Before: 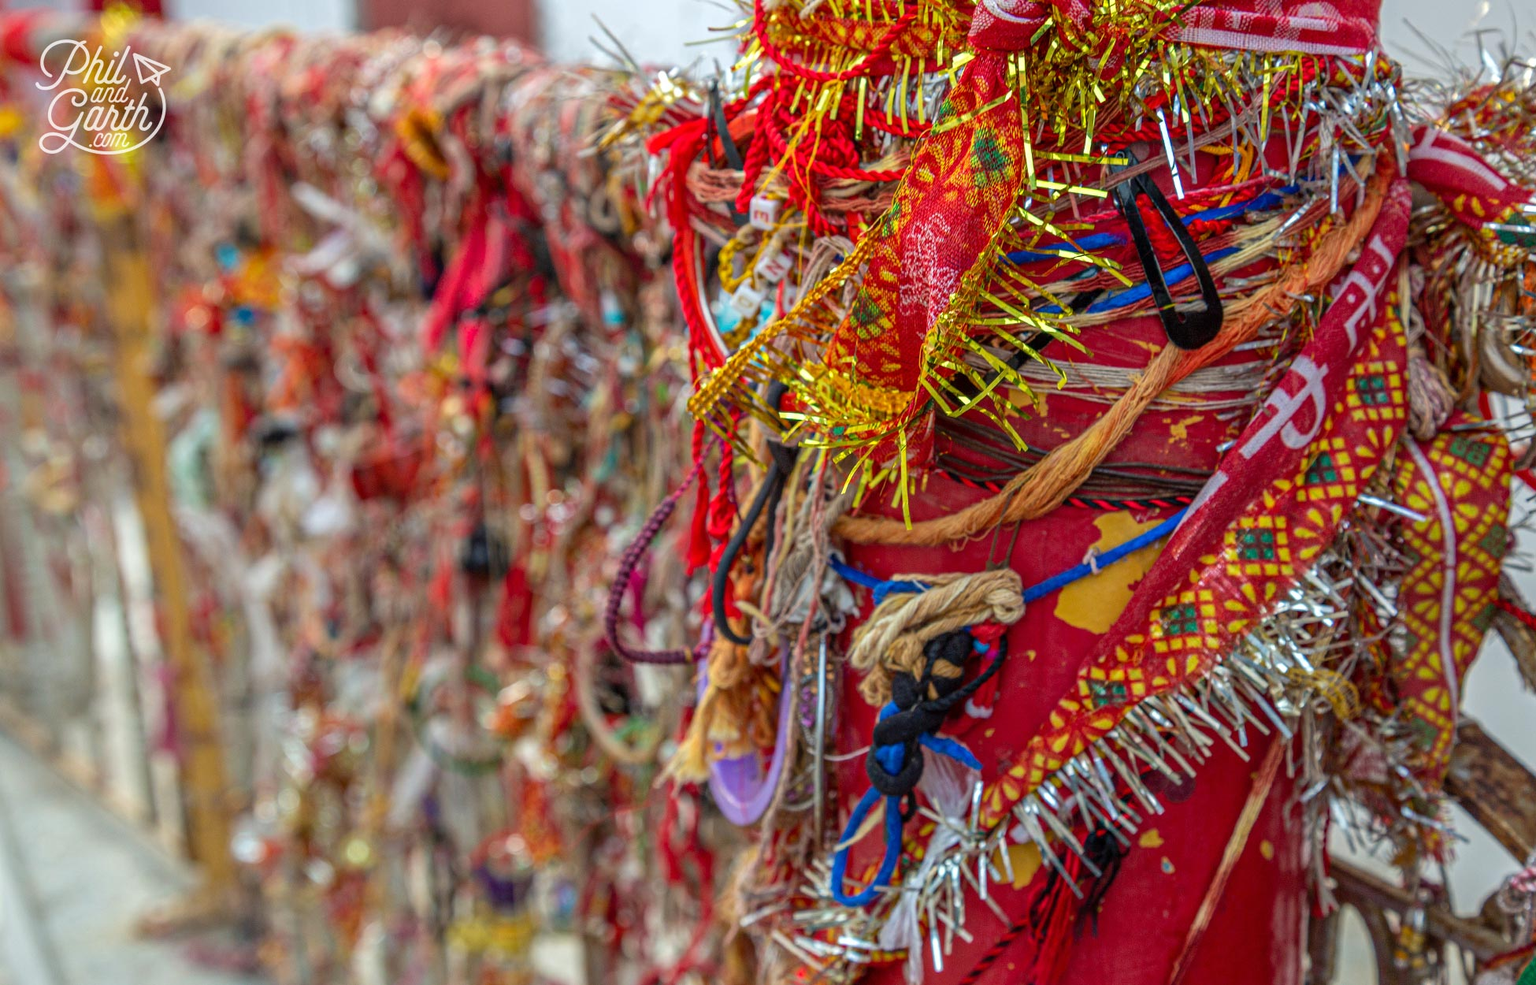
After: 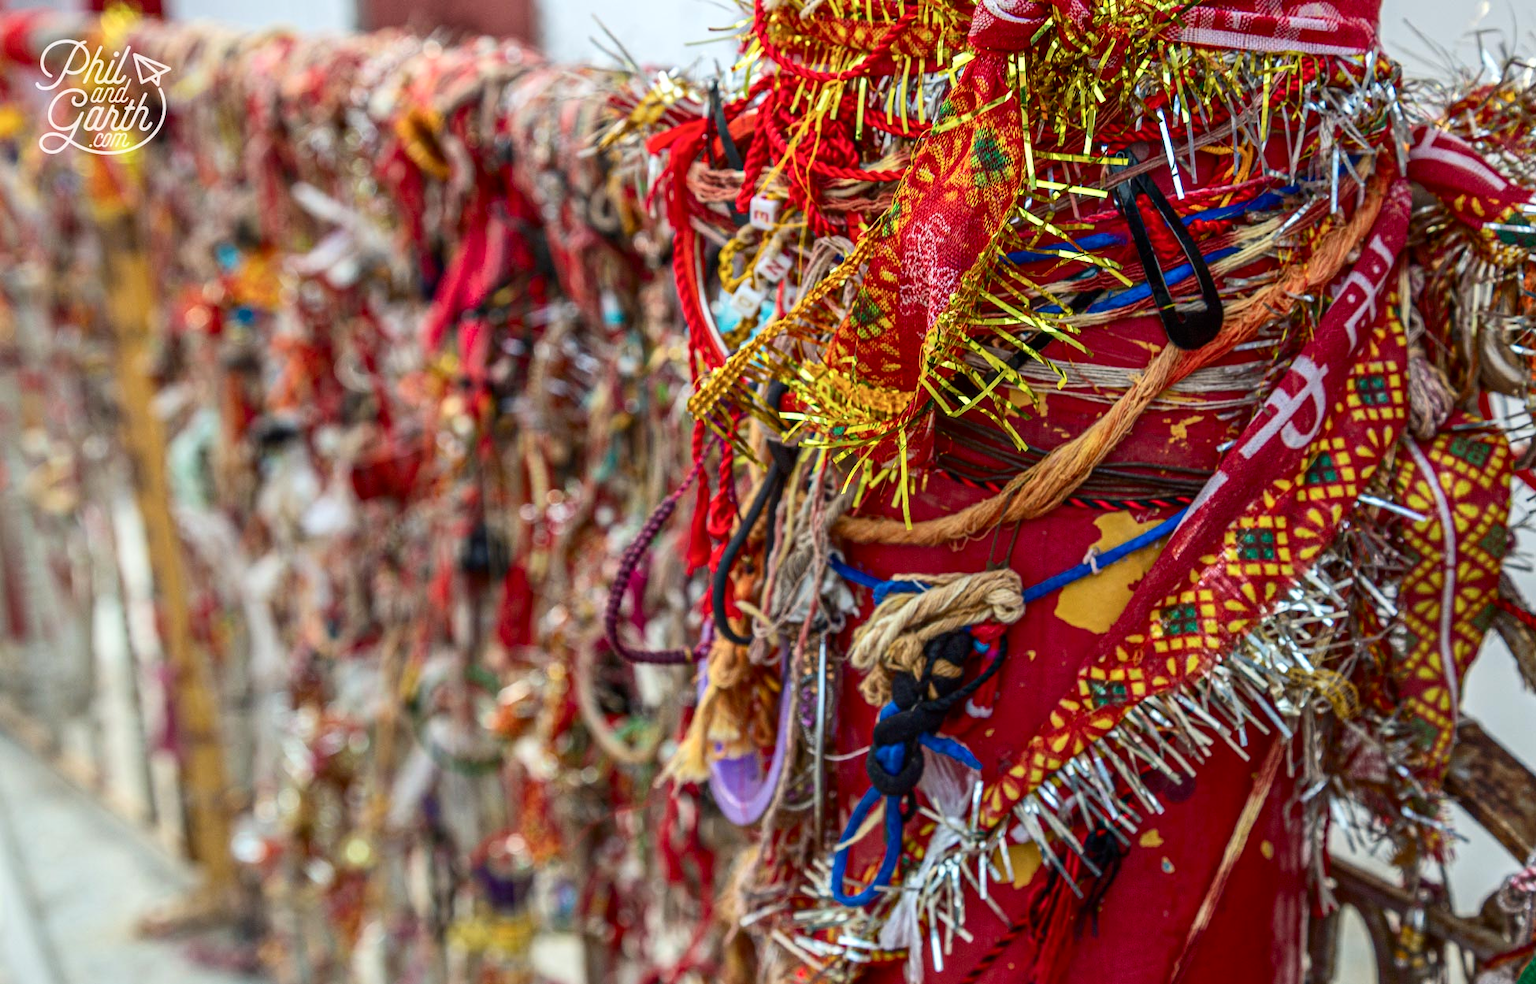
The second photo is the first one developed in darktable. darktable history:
color balance rgb: on, module defaults
contrast brightness saturation: contrast 0.22
